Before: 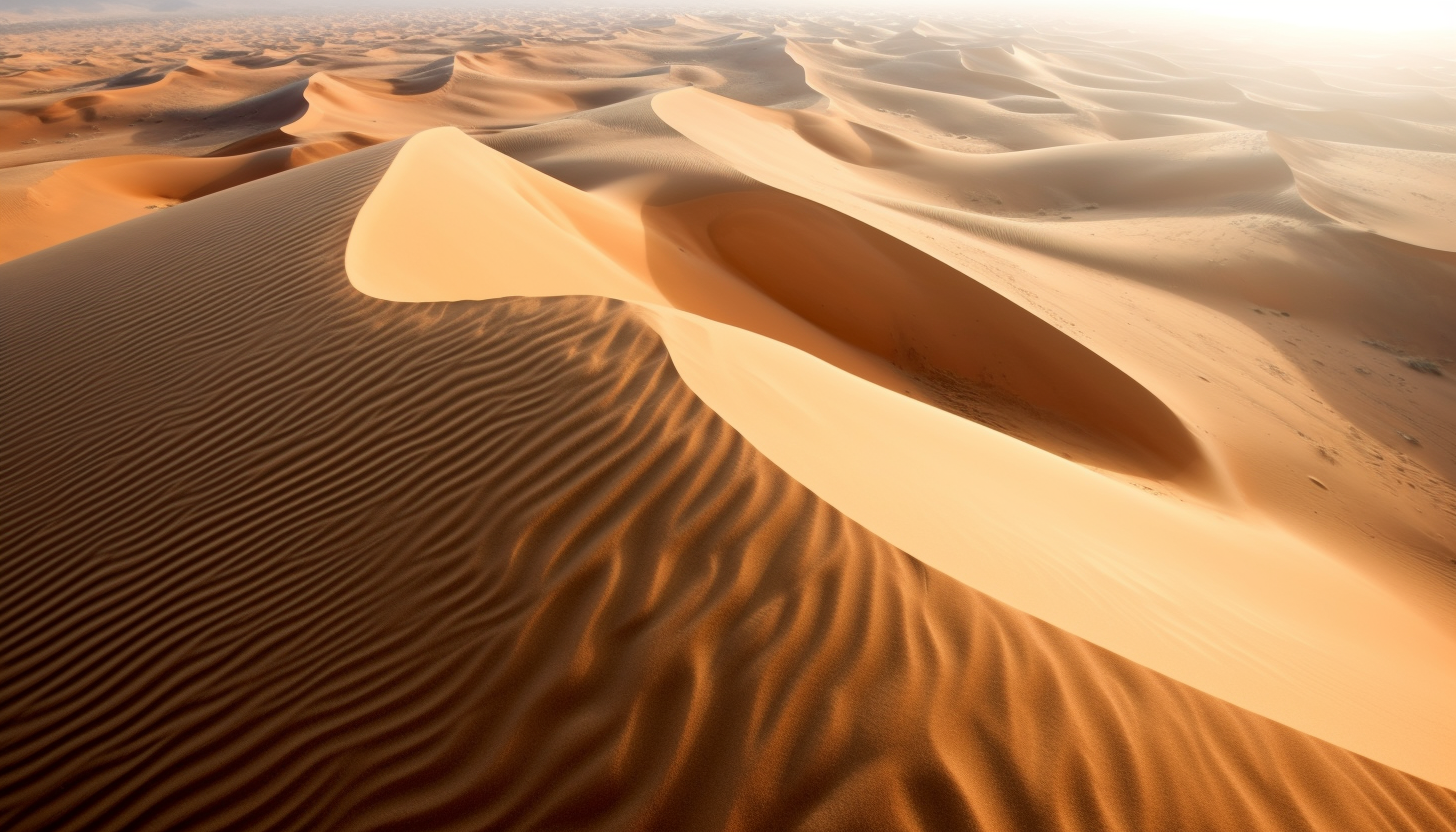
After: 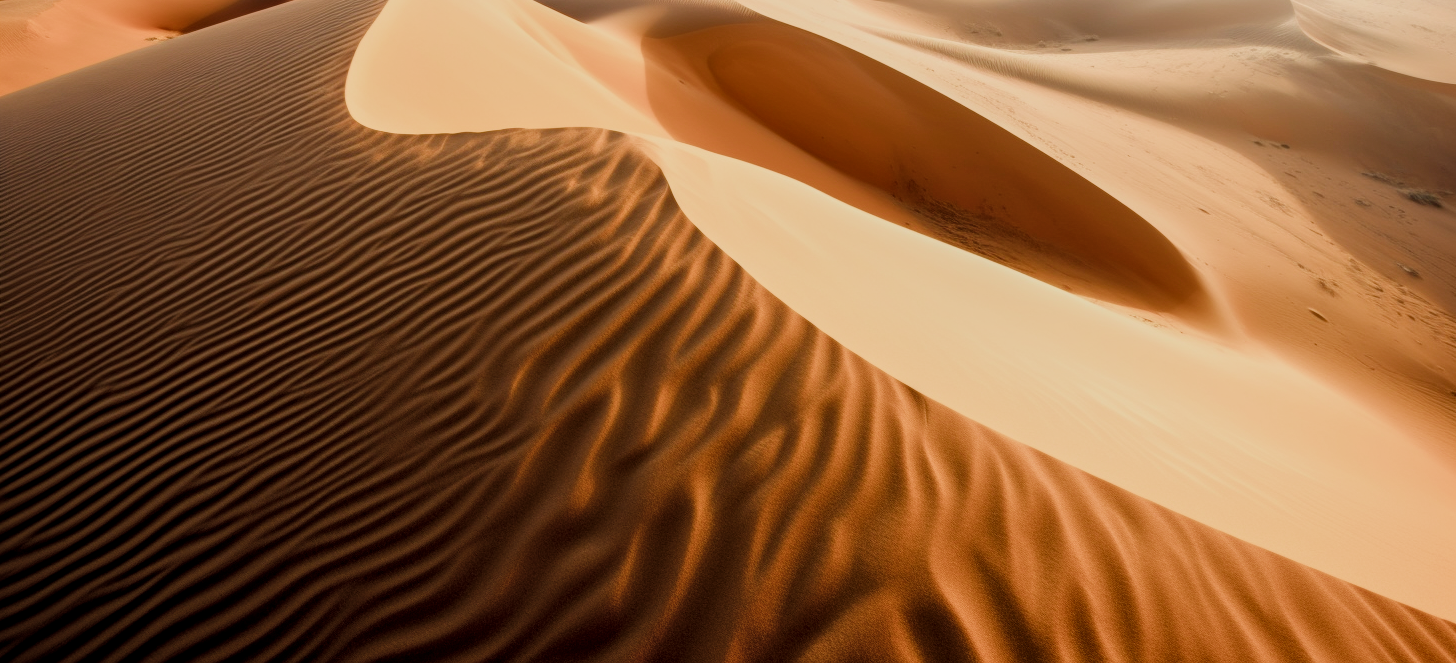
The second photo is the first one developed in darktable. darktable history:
crop and rotate: top 20.212%
local contrast: on, module defaults
filmic rgb: black relative exposure -7.65 EV, white relative exposure 4.56 EV, hardness 3.61, contrast 1.054, color science v4 (2020), contrast in shadows soft, contrast in highlights soft
color balance rgb: power › luminance 0.856%, power › chroma 0.413%, power › hue 31.54°, global offset › luminance 0.244%, global offset › hue 172.31°, perceptual saturation grading › global saturation 19.32%, global vibrance 11.644%, contrast 4.993%
